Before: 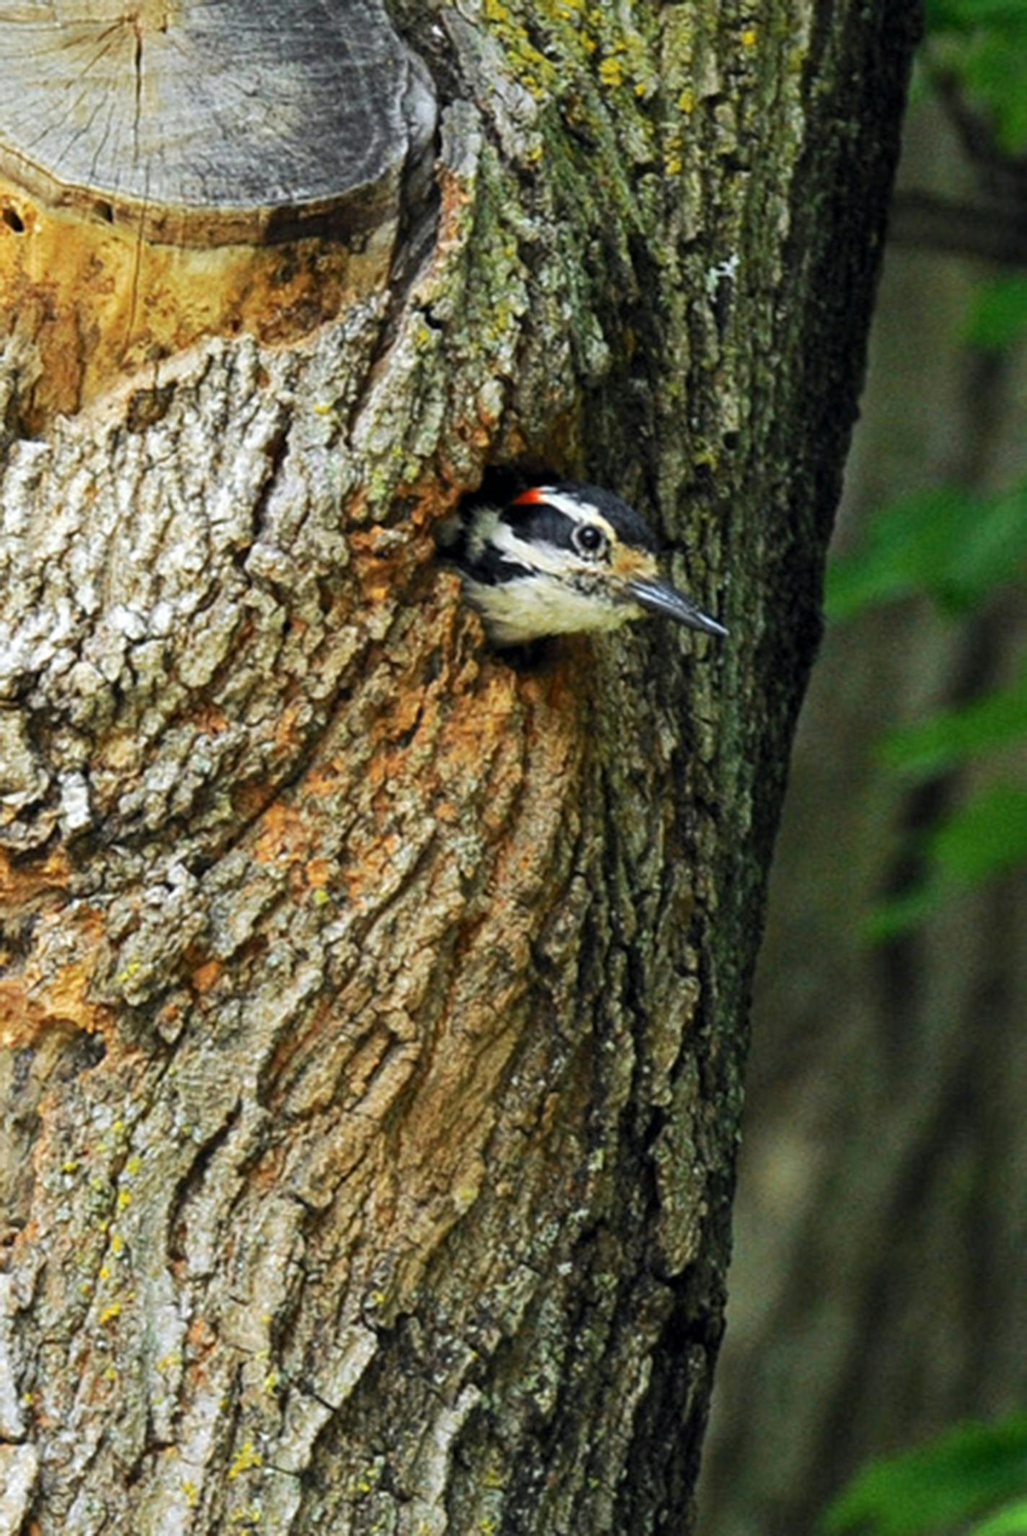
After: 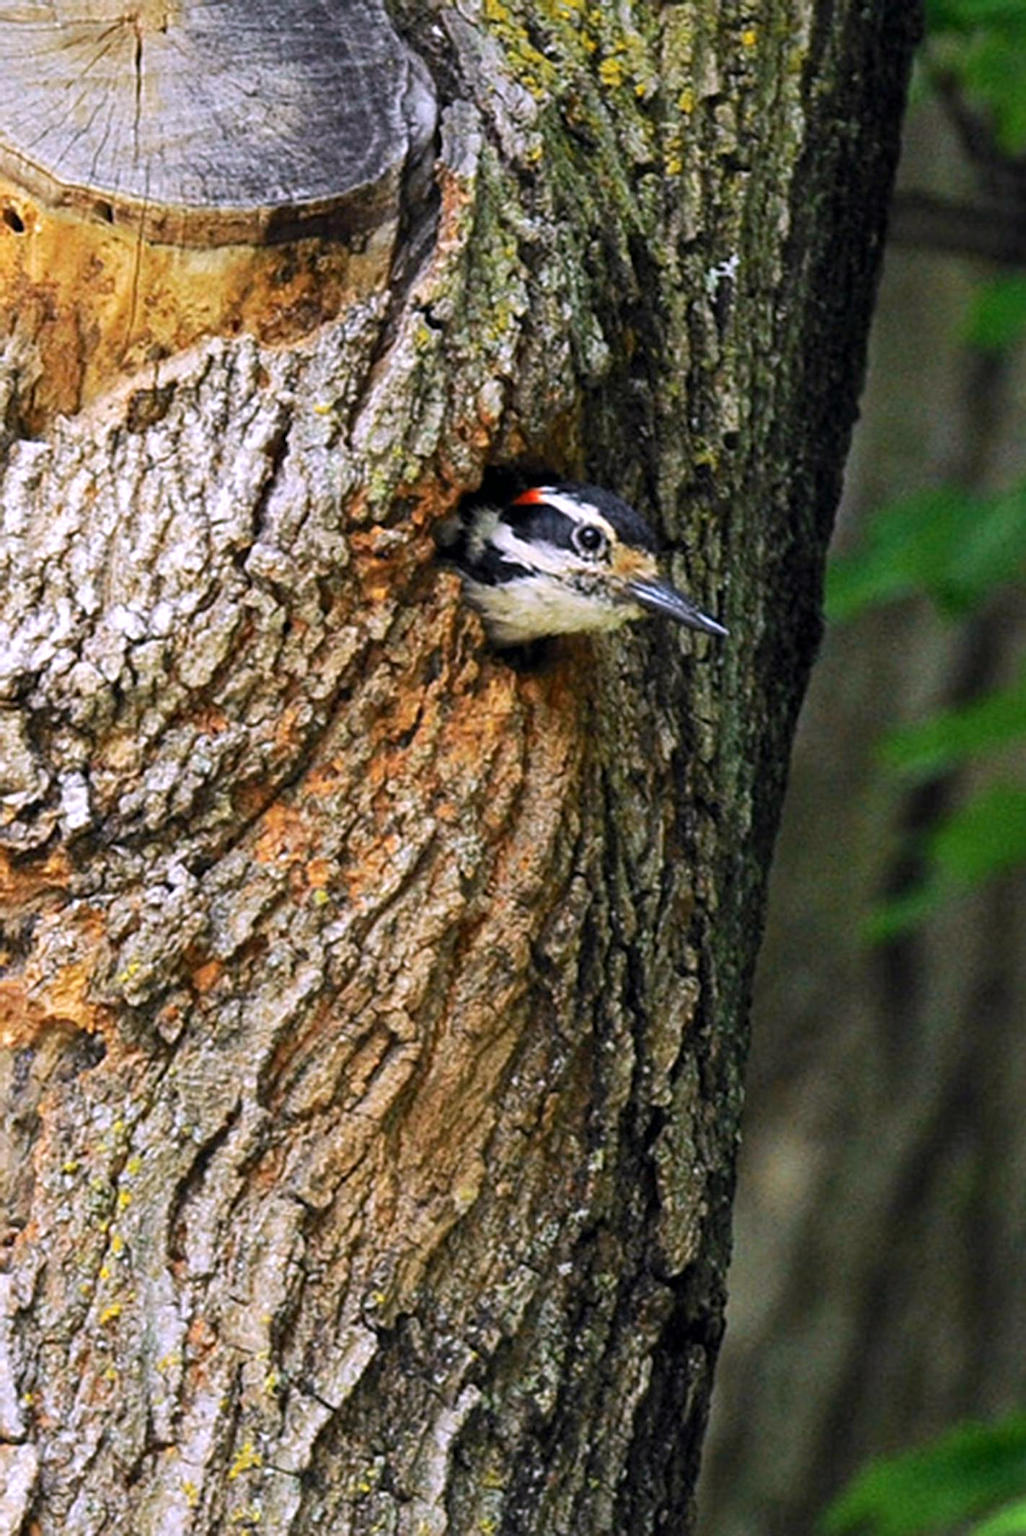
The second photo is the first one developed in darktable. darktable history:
sharpen: radius 2.529, amount 0.323
white balance: red 1.066, blue 1.119
